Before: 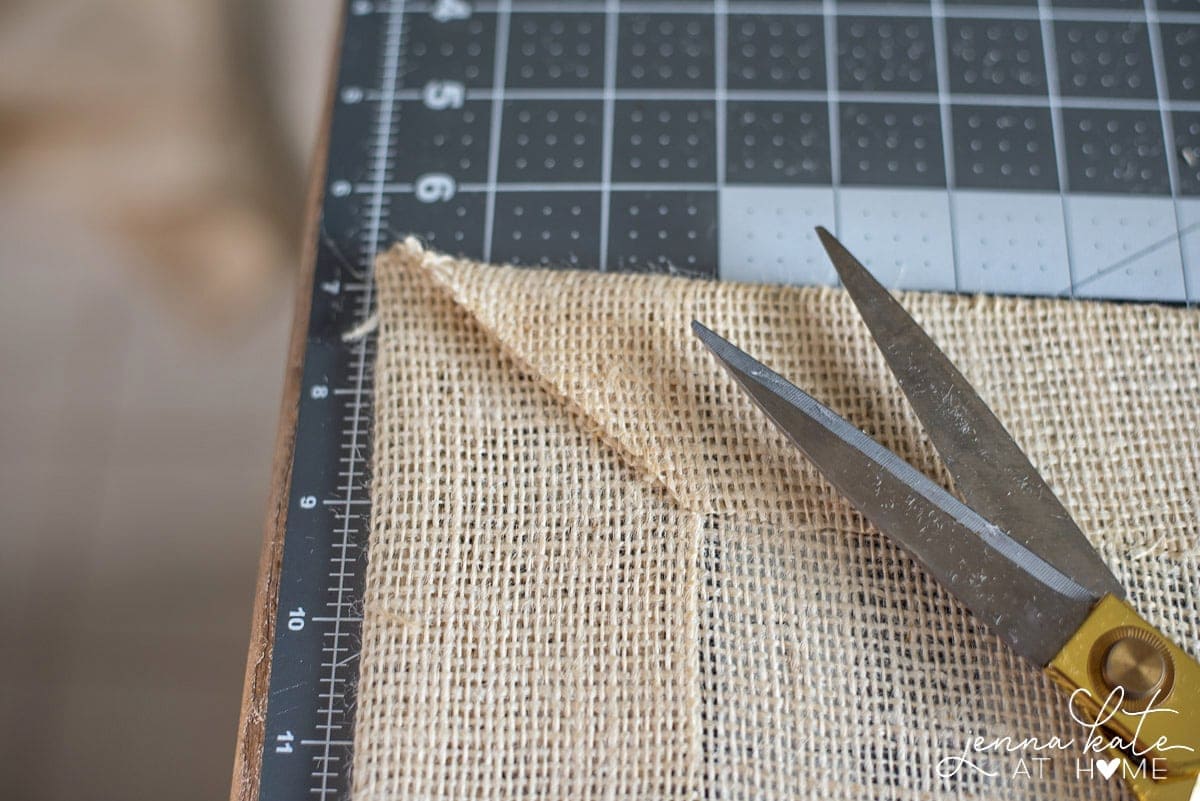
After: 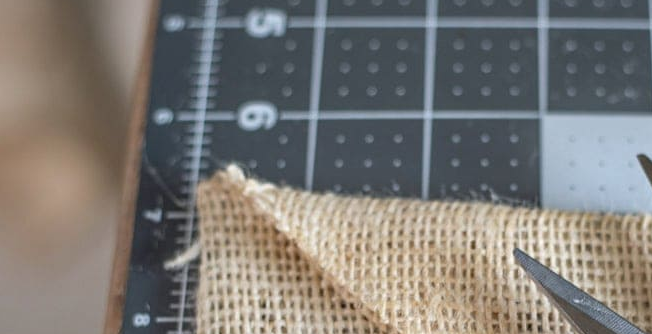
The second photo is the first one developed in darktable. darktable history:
crop: left 14.862%, top 9.106%, right 30.772%, bottom 49.127%
